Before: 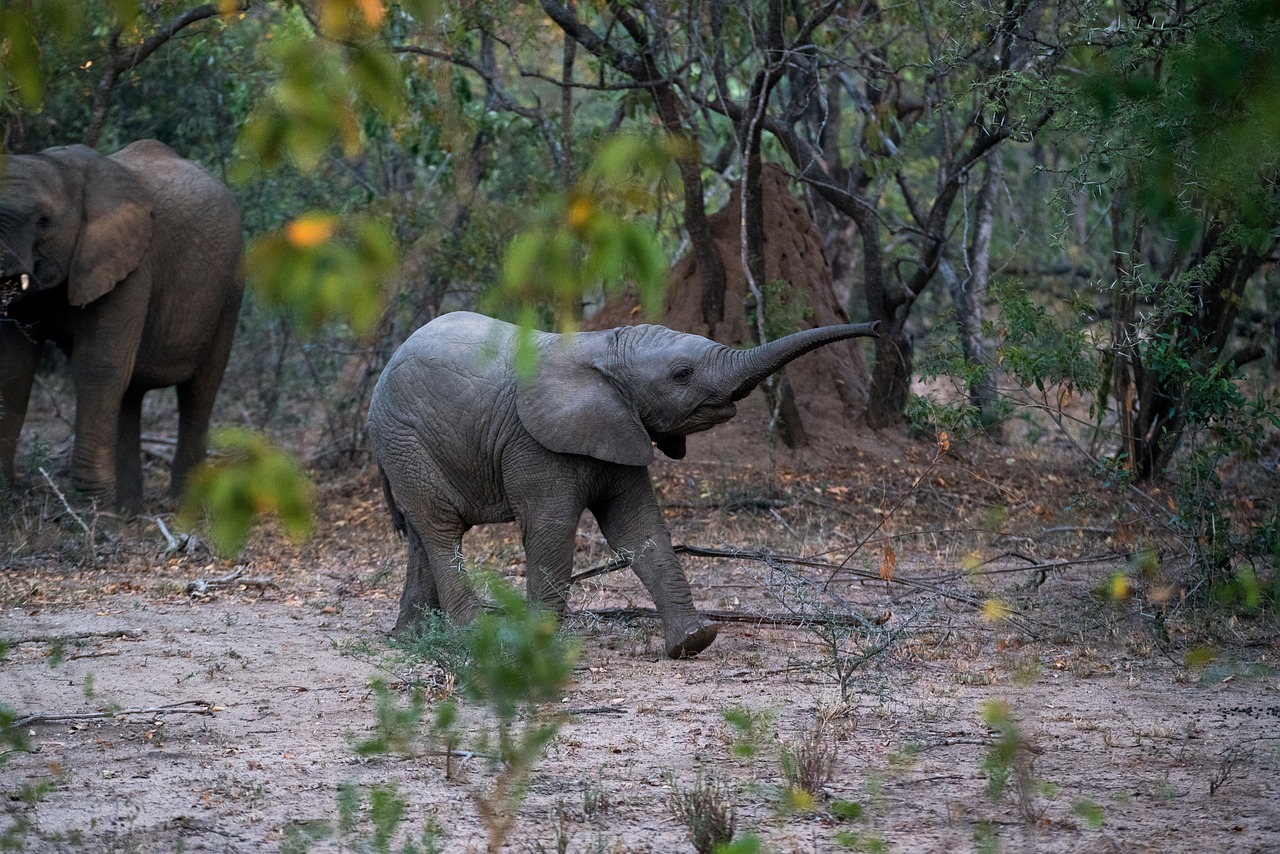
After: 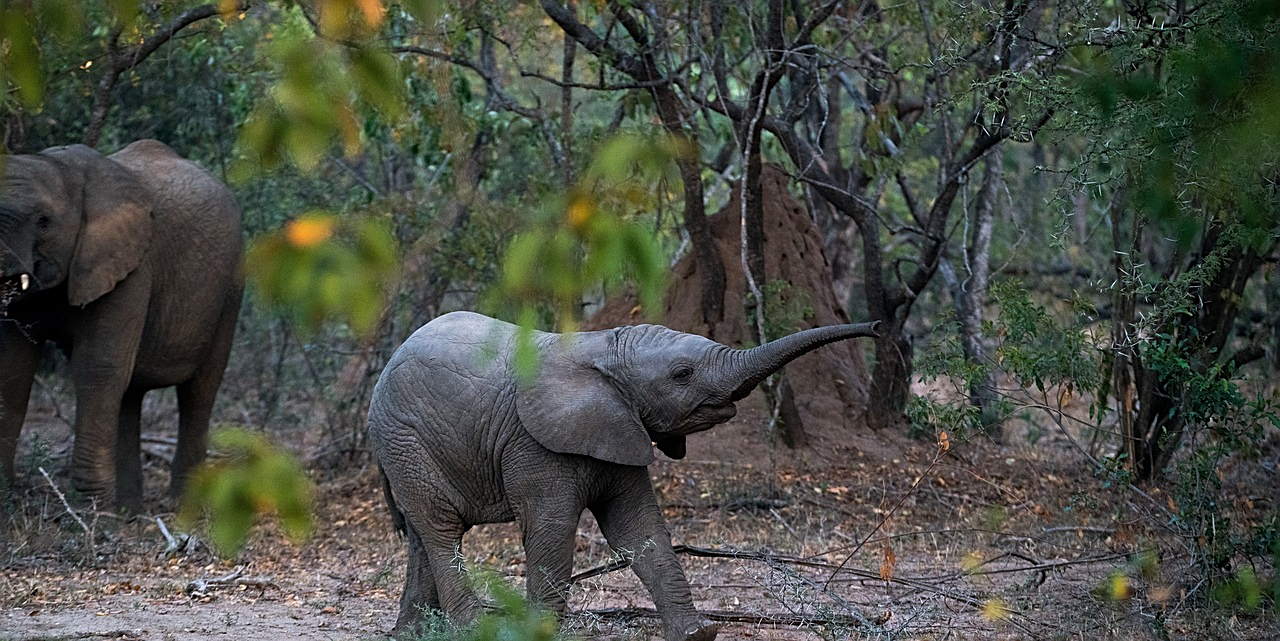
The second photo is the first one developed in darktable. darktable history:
crop: bottom 24.926%
sharpen: on, module defaults
